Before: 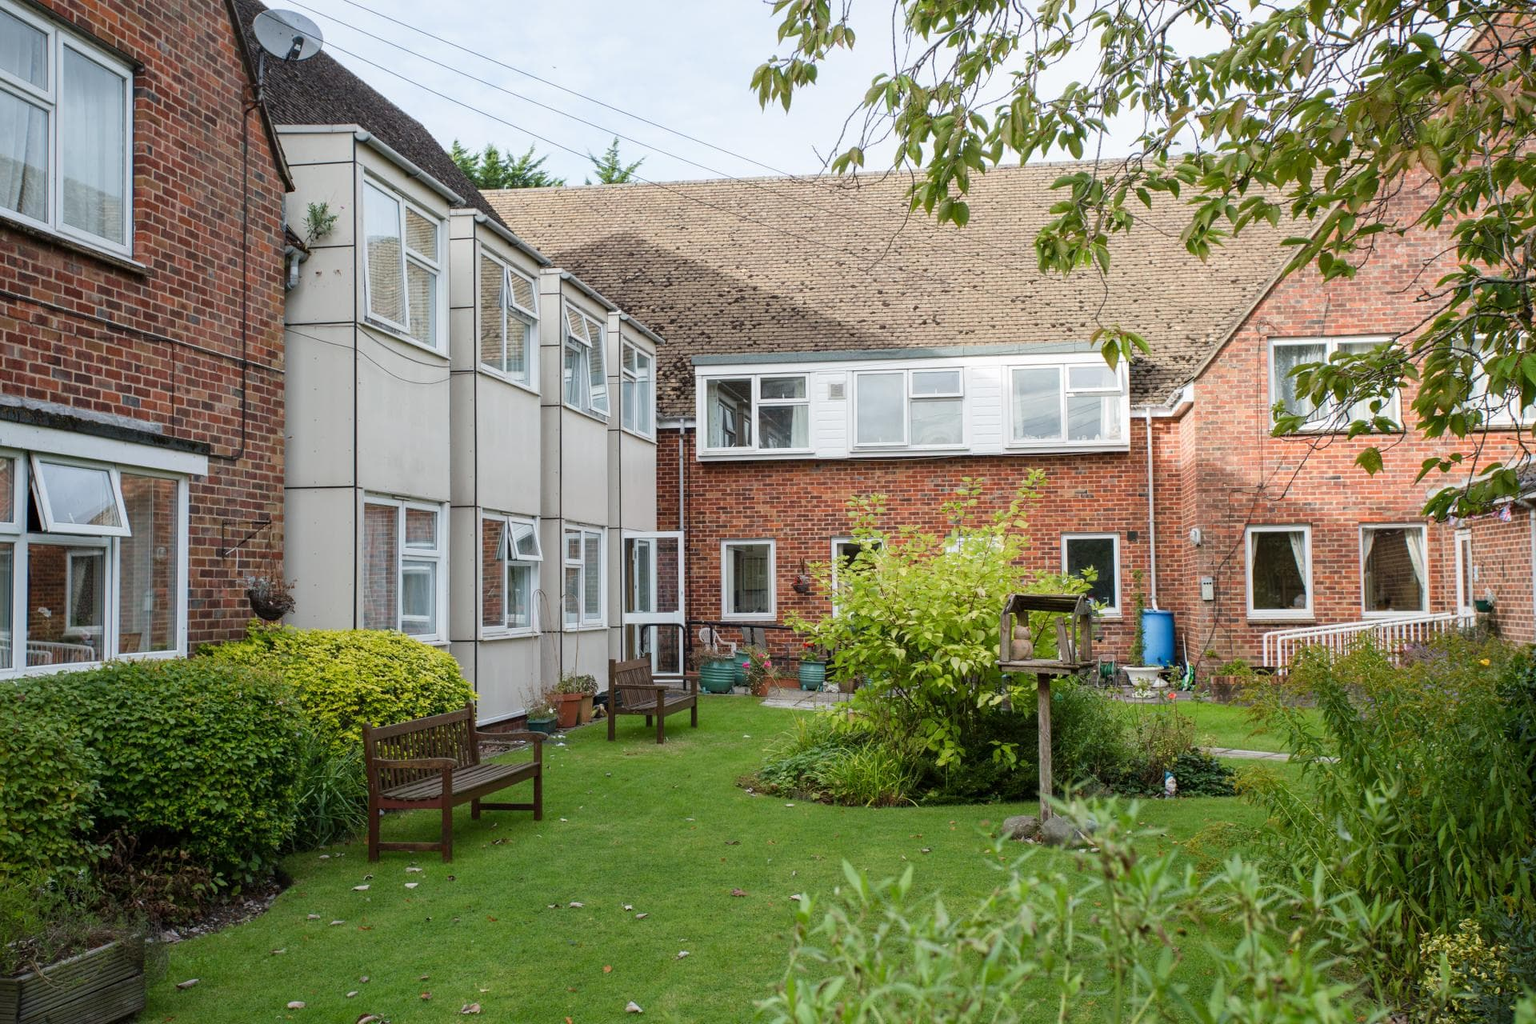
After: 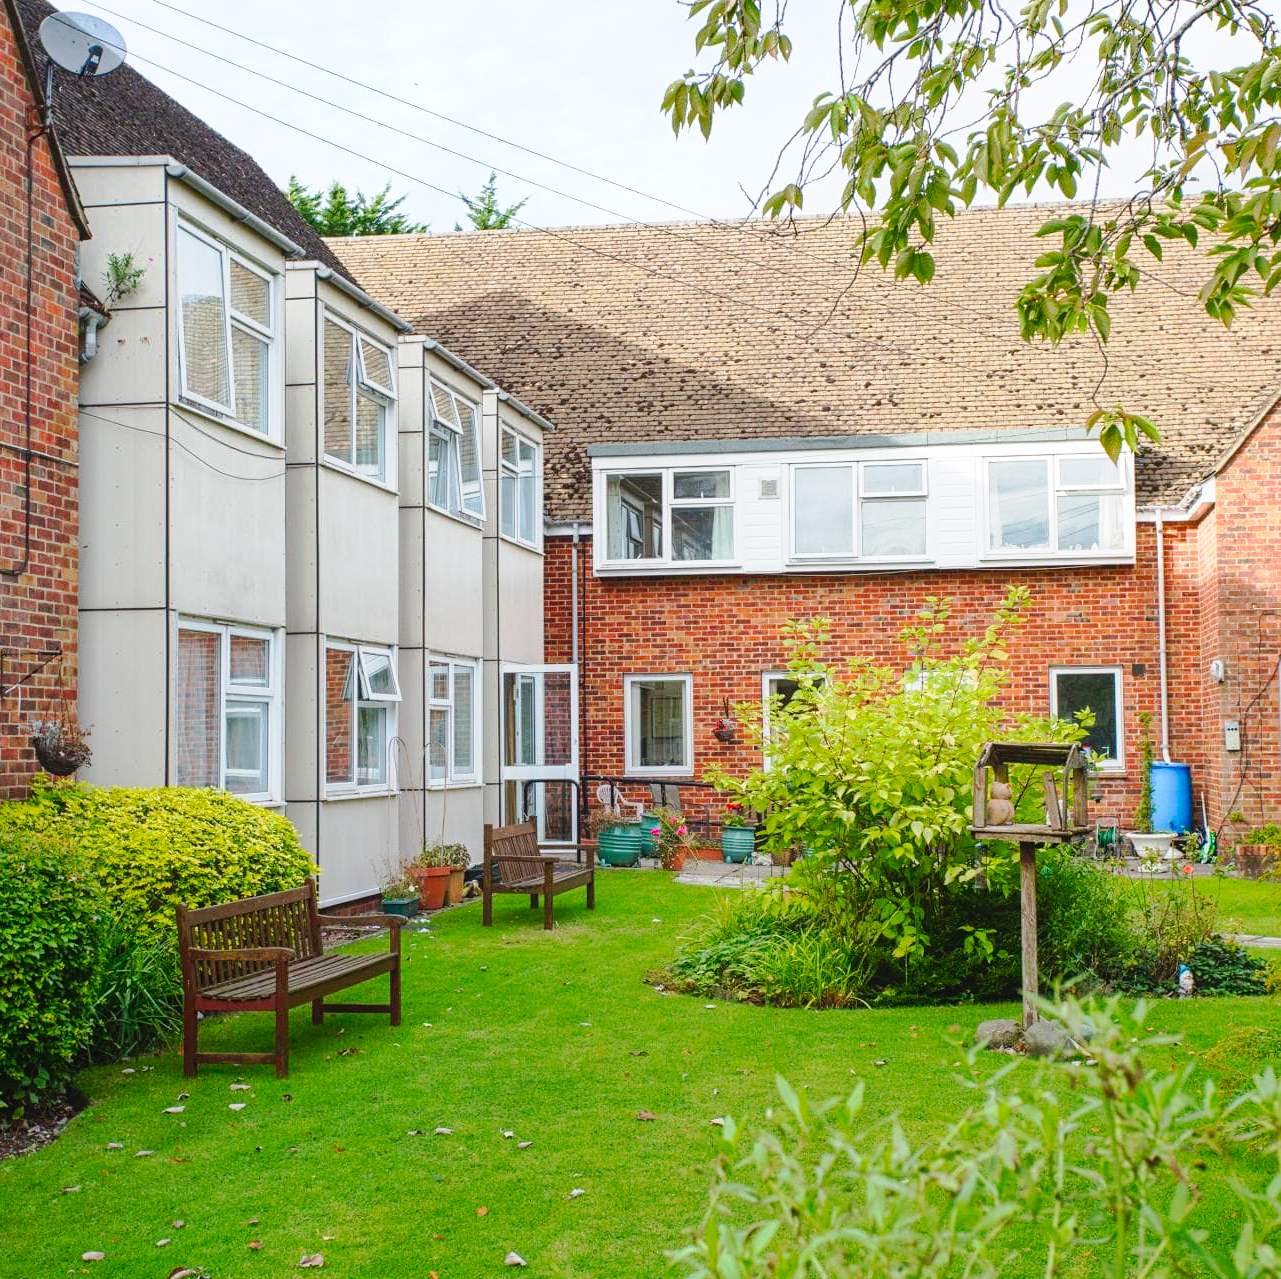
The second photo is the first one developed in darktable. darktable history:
tone curve: curves: ch0 [(0.003, 0) (0.066, 0.023) (0.154, 0.082) (0.281, 0.221) (0.405, 0.389) (0.517, 0.553) (0.716, 0.743) (0.822, 0.882) (1, 1)]; ch1 [(0, 0) (0.164, 0.115) (0.337, 0.332) (0.39, 0.398) (0.464, 0.461) (0.501, 0.5) (0.521, 0.526) (0.571, 0.606) (0.656, 0.677) (0.723, 0.731) (0.811, 0.796) (1, 1)]; ch2 [(0, 0) (0.337, 0.382) (0.464, 0.476) (0.501, 0.502) (0.527, 0.54) (0.556, 0.567) (0.575, 0.606) (0.659, 0.736) (1, 1)], preserve colors none
crop and rotate: left 14.477%, right 18.775%
exposure: black level correction 0.001, exposure 0.192 EV, compensate highlight preservation false
contrast equalizer: octaves 7, y [[0.439, 0.44, 0.442, 0.457, 0.493, 0.498], [0.5 ×6], [0.5 ×6], [0 ×6], [0 ×6]]
levels: levels [0, 0.445, 1]
contrast brightness saturation: contrast 0.047
shadows and highlights: shadows 48.46, highlights -42.04, soften with gaussian
